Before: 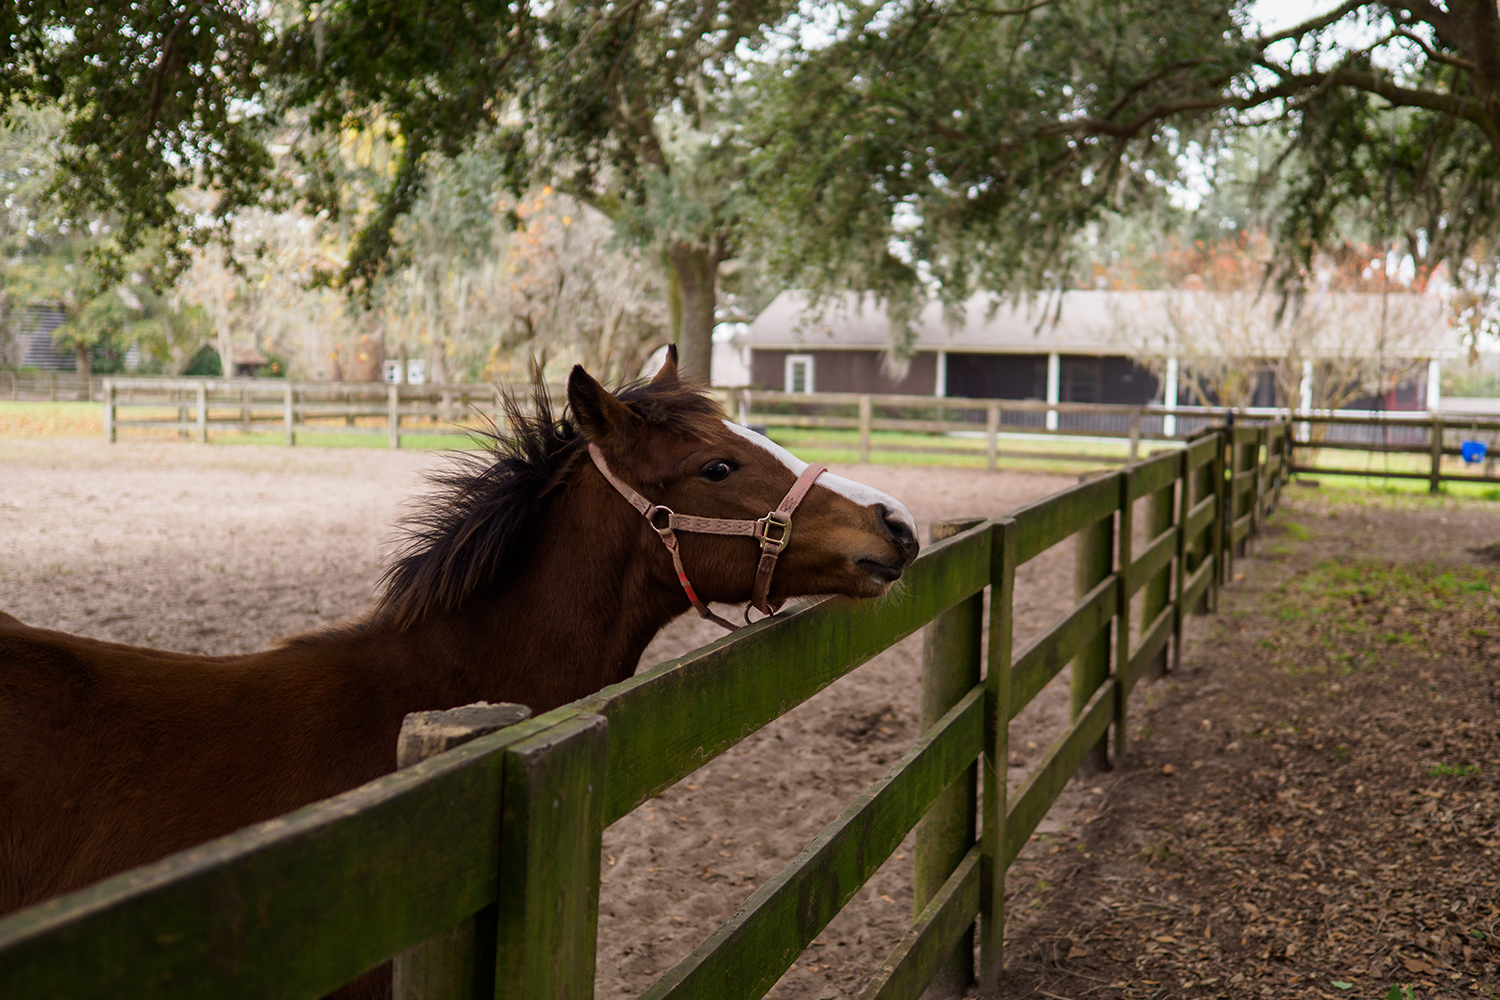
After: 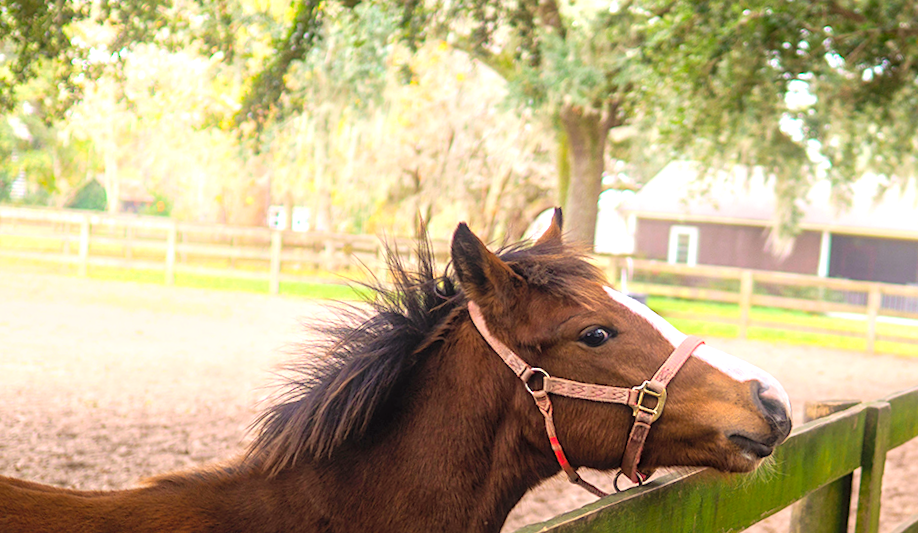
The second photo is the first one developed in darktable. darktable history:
contrast brightness saturation: contrast 0.07, brightness 0.18, saturation 0.4
local contrast: on, module defaults
crop and rotate: angle -4.99°, left 2.122%, top 6.945%, right 27.566%, bottom 30.519%
exposure: black level correction 0, exposure 0.953 EV, compensate exposure bias true, compensate highlight preservation false
white balance: emerald 1
bloom: size 9%, threshold 100%, strength 7%
sharpen: amount 0.2
rotate and perspective: rotation -1.42°, crop left 0.016, crop right 0.984, crop top 0.035, crop bottom 0.965
